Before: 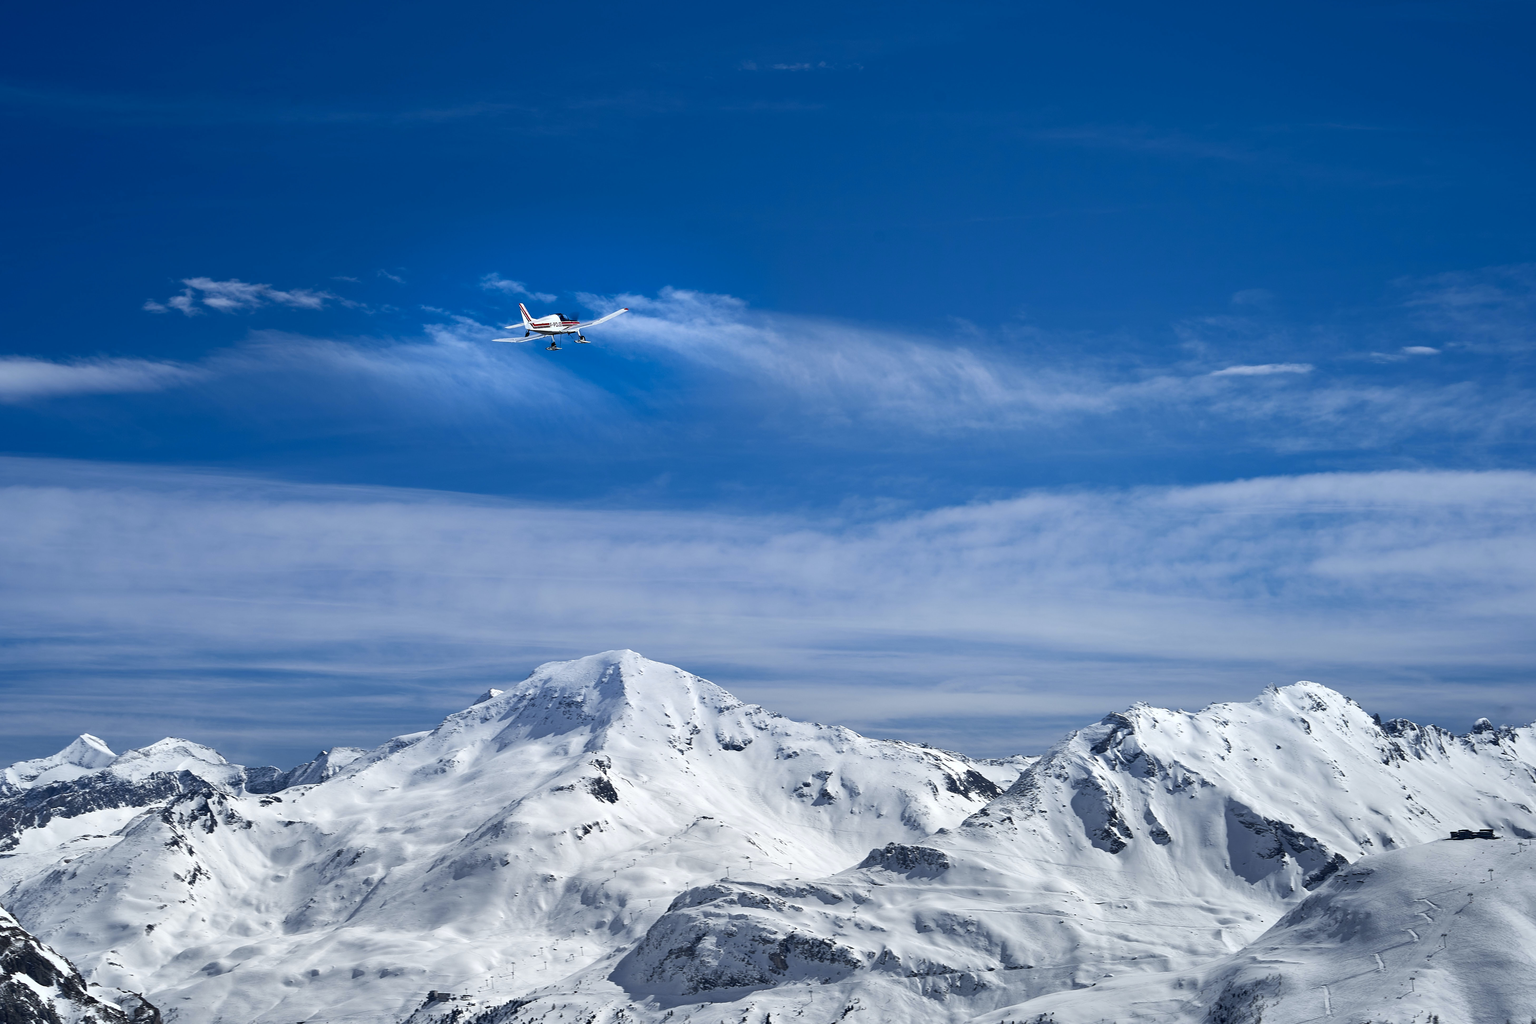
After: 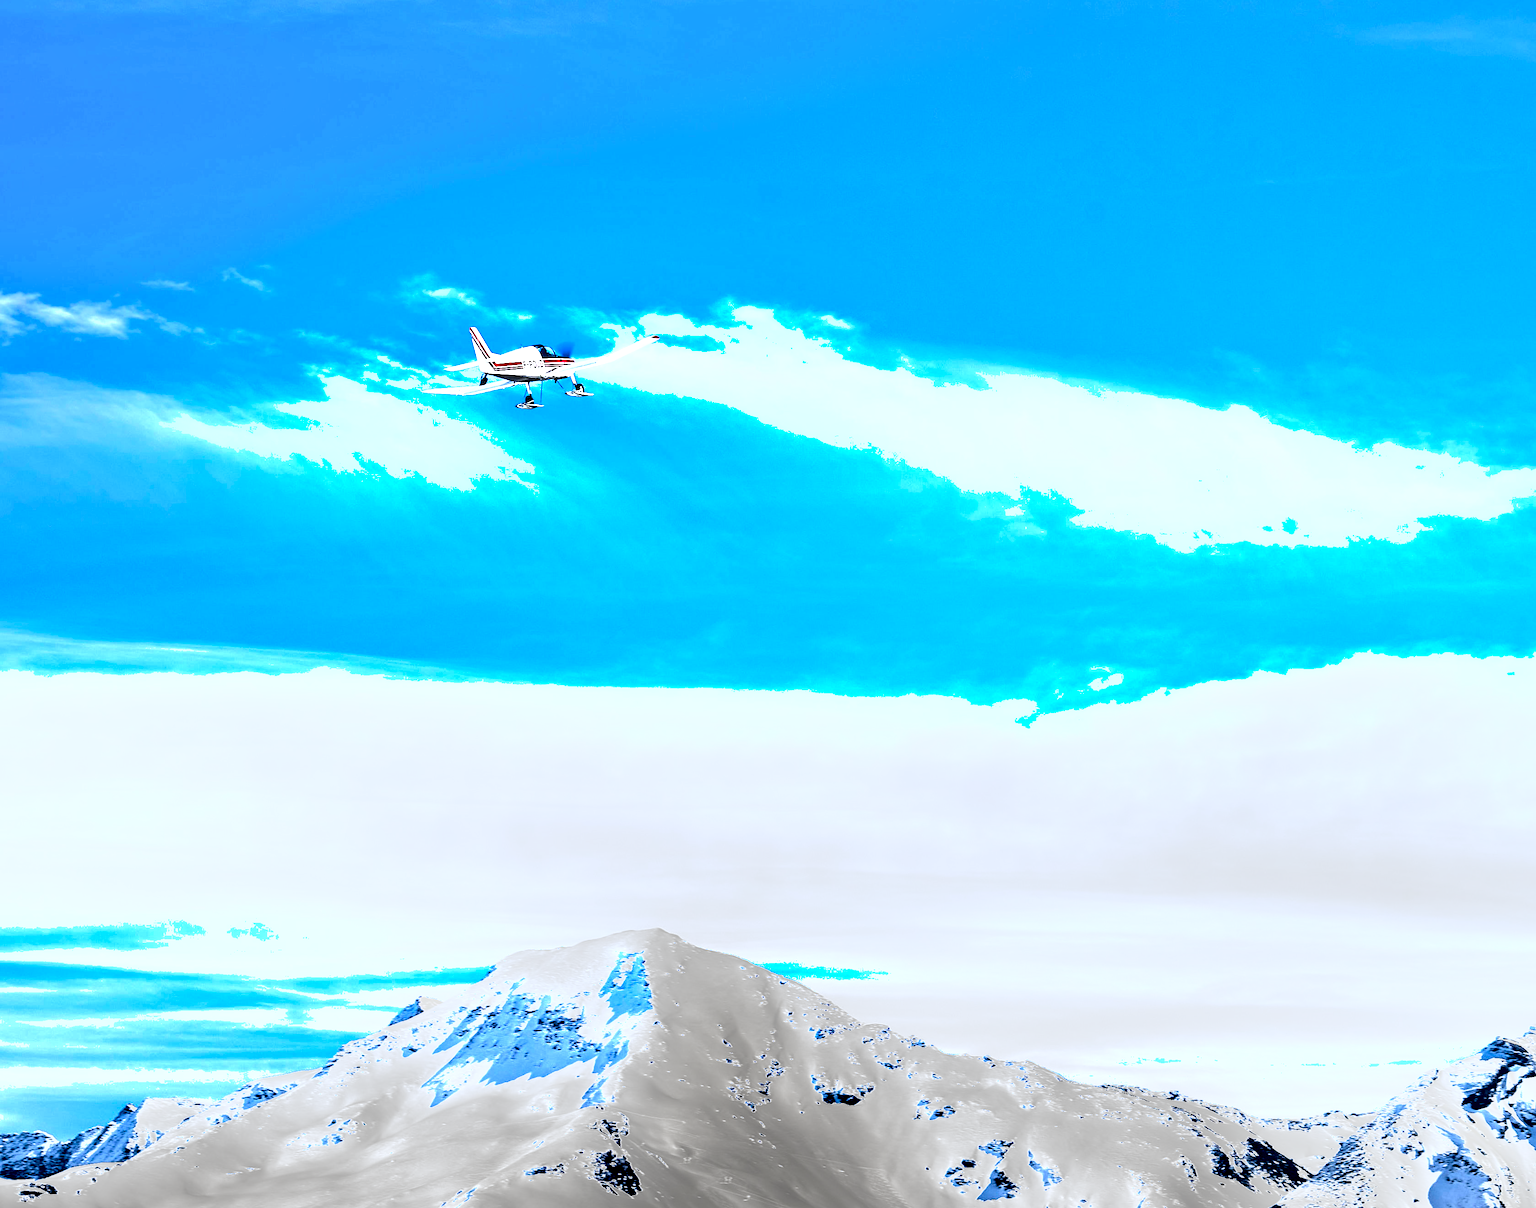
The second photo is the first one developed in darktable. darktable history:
crop: left 16.218%, top 11.265%, right 26.211%, bottom 20.82%
color zones: curves: ch1 [(0.077, 0.436) (0.25, 0.5) (0.75, 0.5)], mix 42.64%
exposure: exposure 2.279 EV, compensate highlight preservation false
shadows and highlights: soften with gaussian
tone curve: curves: ch0 [(0, 0) (0.003, 0.026) (0.011, 0.03) (0.025, 0.047) (0.044, 0.082) (0.069, 0.119) (0.1, 0.157) (0.136, 0.19) (0.177, 0.231) (0.224, 0.27) (0.277, 0.318) (0.335, 0.383) (0.399, 0.456) (0.468, 0.532) (0.543, 0.618) (0.623, 0.71) (0.709, 0.786) (0.801, 0.851) (0.898, 0.908) (1, 1)], color space Lab, independent channels, preserve colors none
